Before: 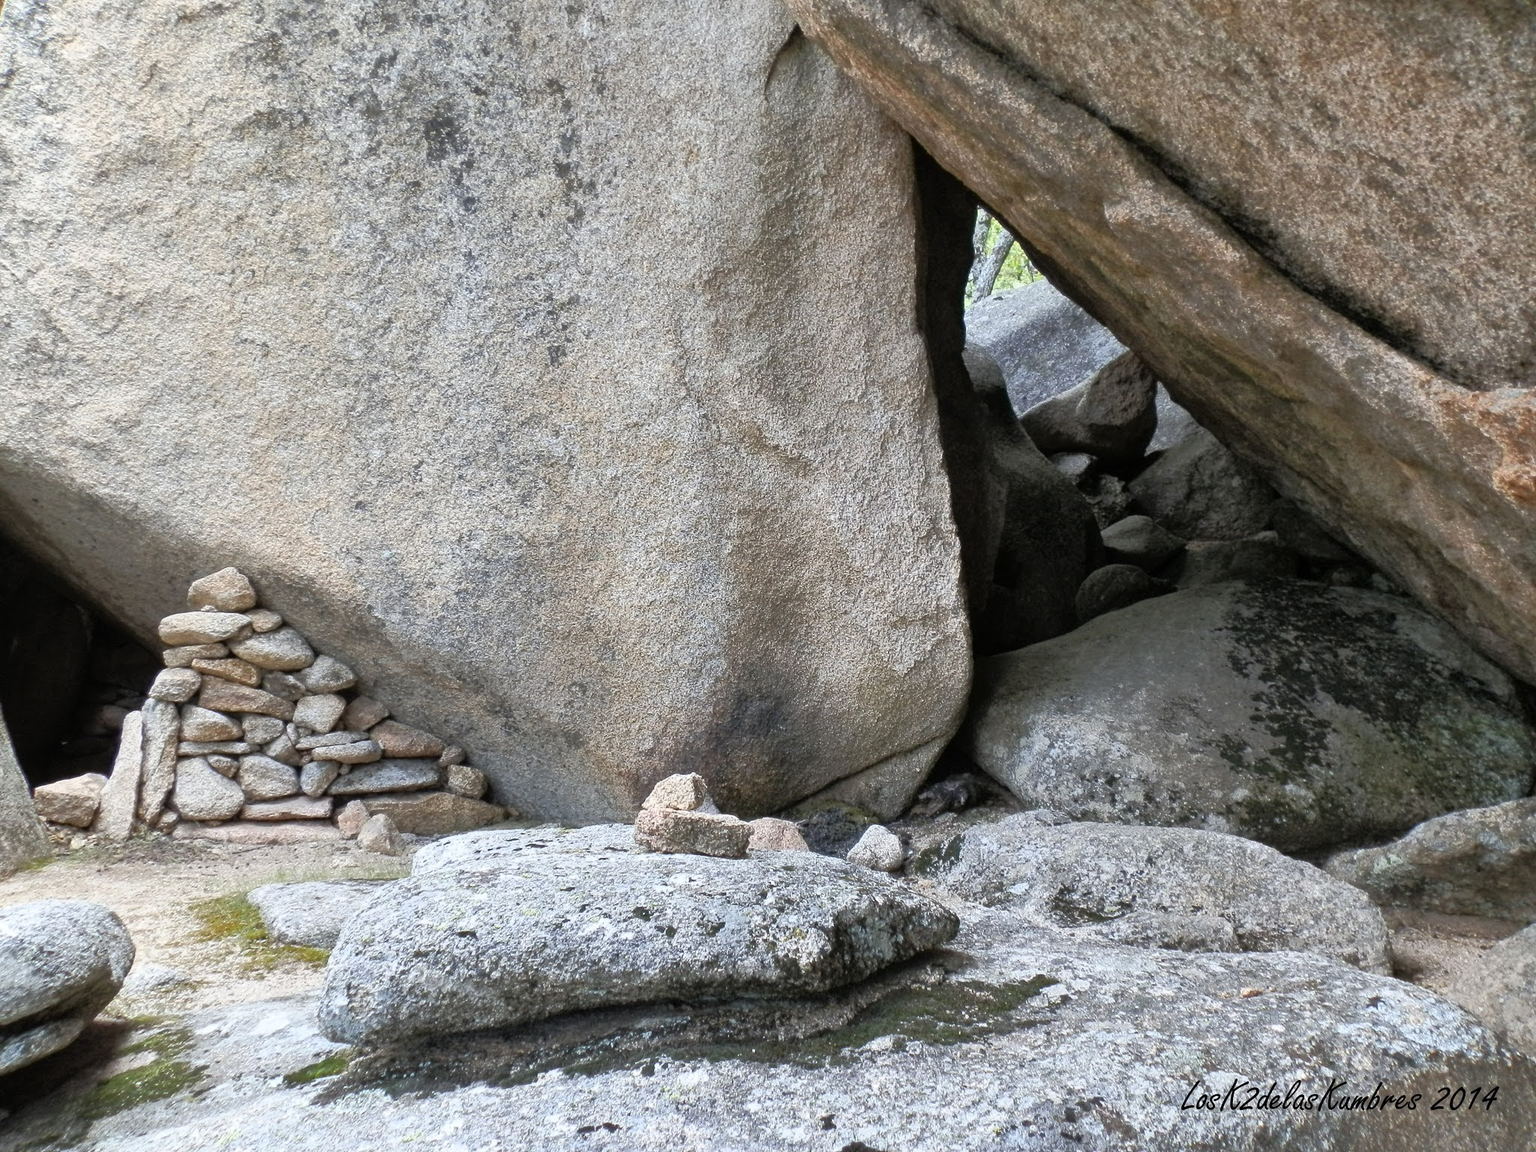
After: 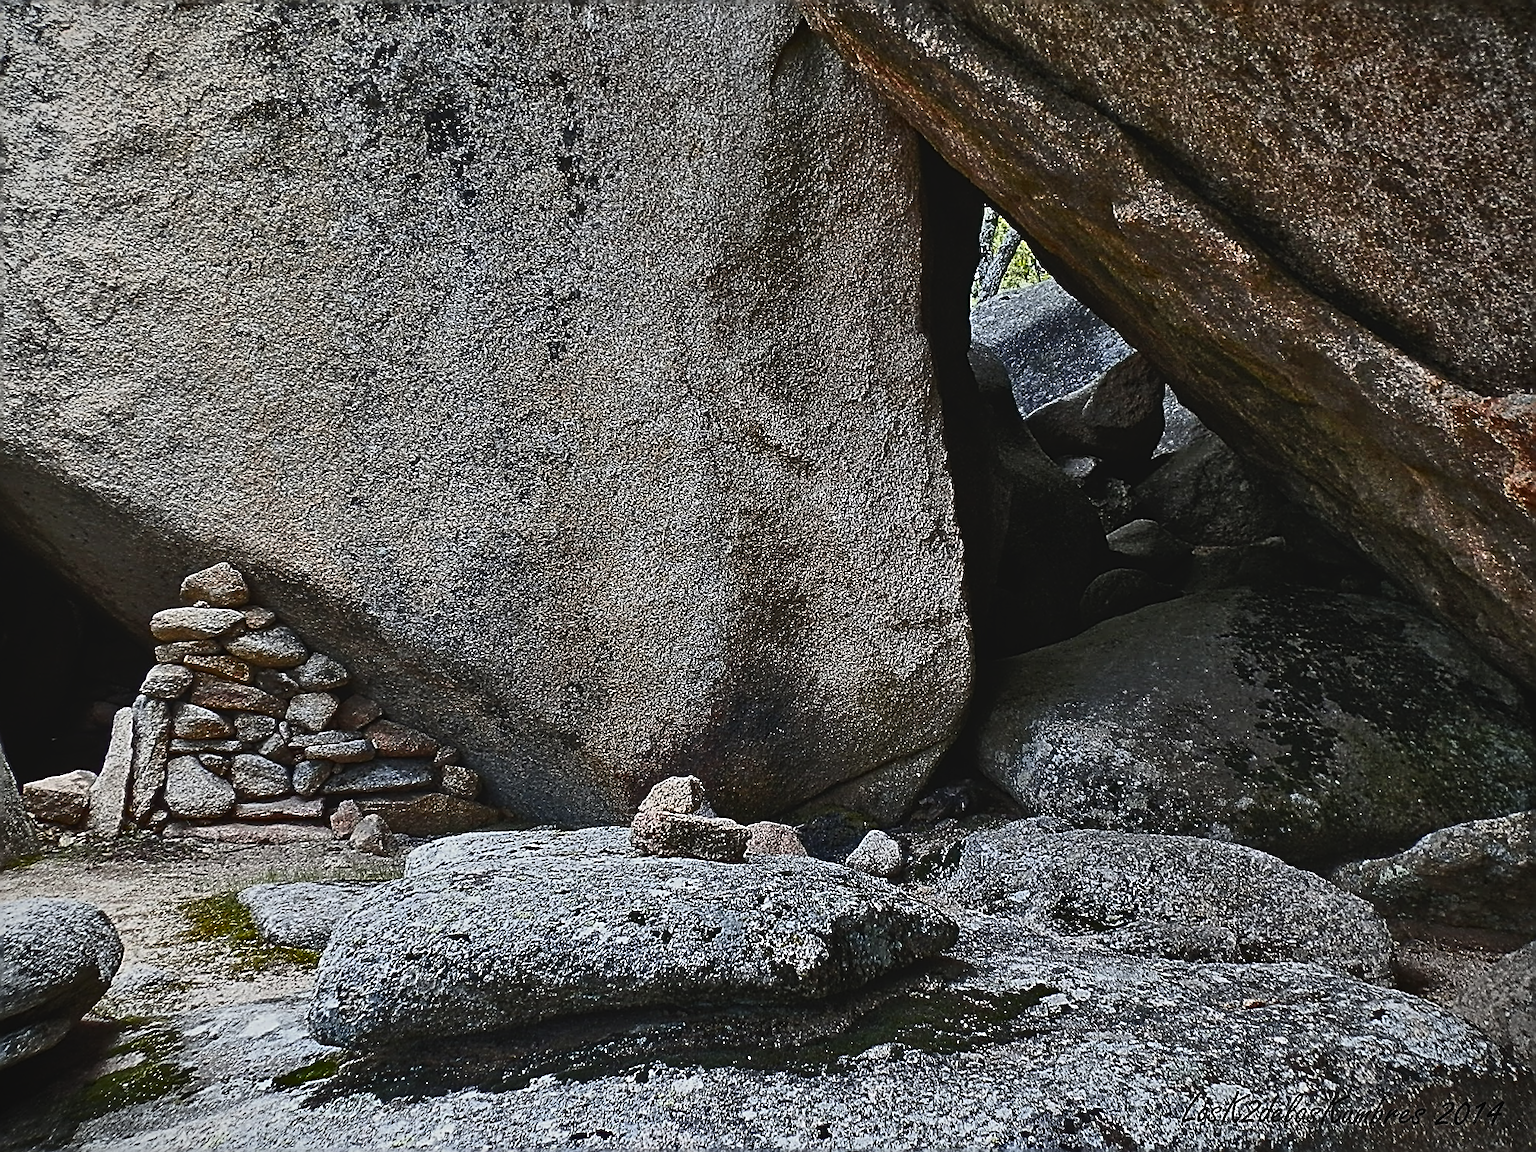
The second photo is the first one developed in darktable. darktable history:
crop and rotate: angle -0.565°
vignetting: fall-off start 91.18%, center (-0.032, -0.046)
sharpen: amount 1.863
tone equalizer: -7 EV 0.148 EV, -6 EV 0.637 EV, -5 EV 1.13 EV, -4 EV 1.34 EV, -3 EV 1.18 EV, -2 EV 0.6 EV, -1 EV 0.156 EV
tone curve: curves: ch0 [(0, 0.003) (0.117, 0.101) (0.257, 0.246) (0.408, 0.432) (0.632, 0.716) (0.795, 0.884) (1, 1)]; ch1 [(0, 0) (0.227, 0.197) (0.405, 0.421) (0.501, 0.501) (0.522, 0.526) (0.546, 0.564) (0.589, 0.602) (0.696, 0.761) (0.976, 0.992)]; ch2 [(0, 0) (0.208, 0.176) (0.377, 0.38) (0.5, 0.5) (0.537, 0.534) (0.571, 0.577) (0.627, 0.64) (0.698, 0.76) (1, 1)], color space Lab, independent channels, preserve colors none
contrast brightness saturation: contrast 0.089, brightness -0.605, saturation 0.168
exposure: black level correction -0.035, exposure -0.496 EV, compensate highlight preservation false
